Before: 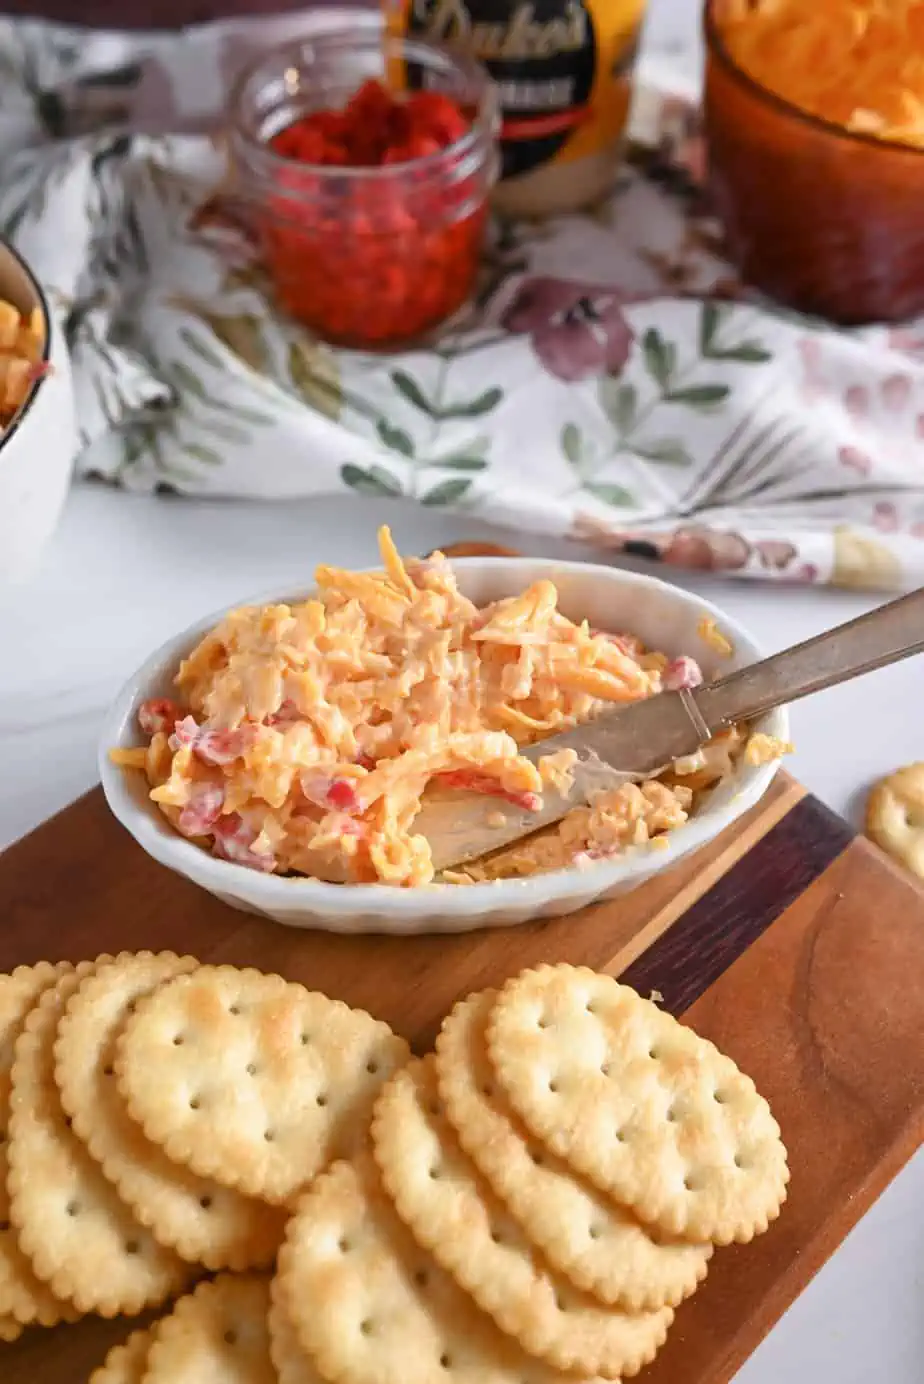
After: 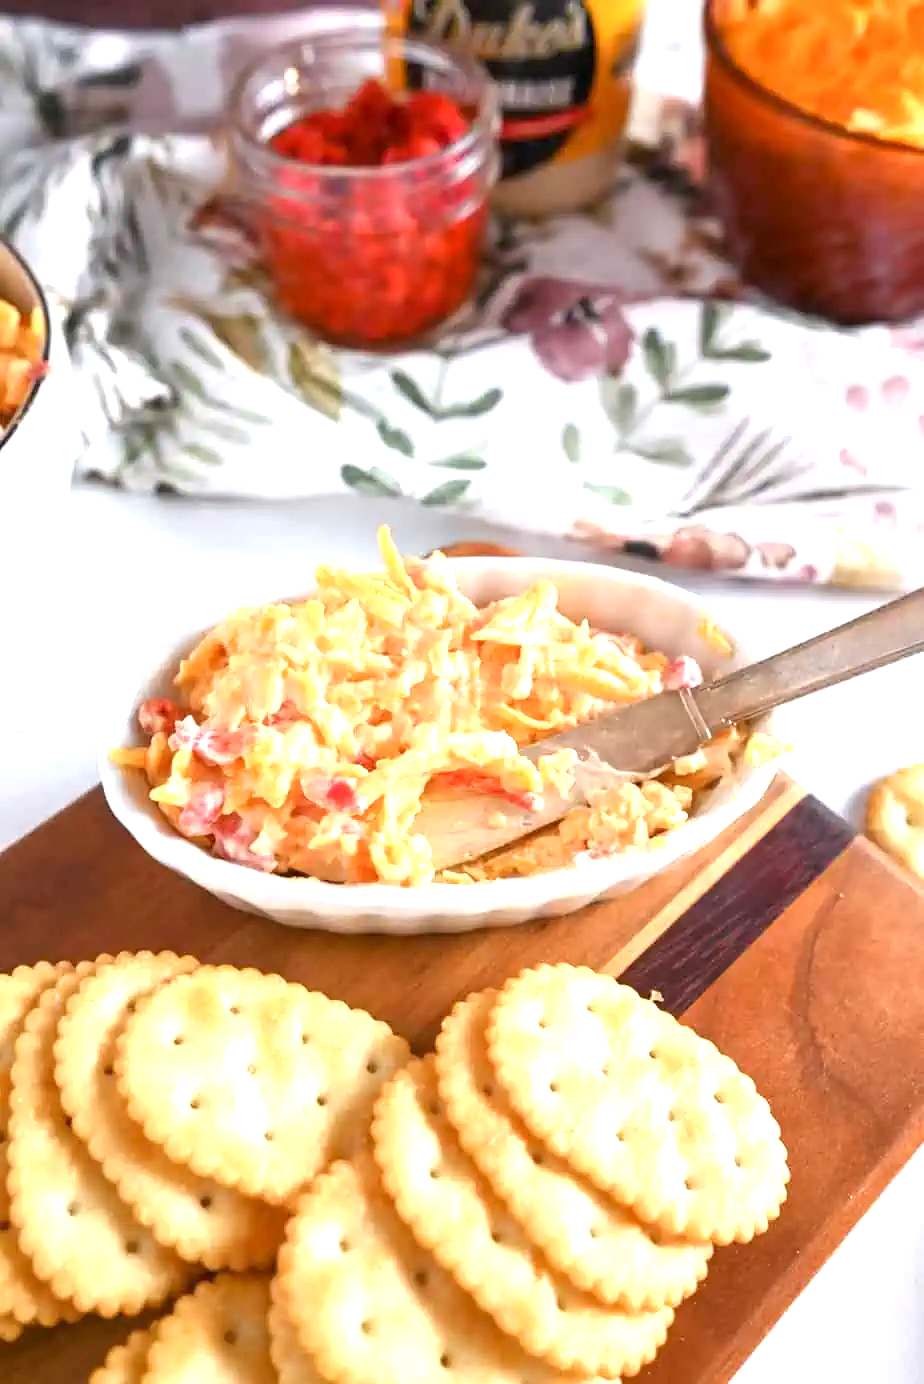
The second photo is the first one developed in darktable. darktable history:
exposure: black level correction 0.001, exposure 1.055 EV, compensate exposure bias true, compensate highlight preservation false
